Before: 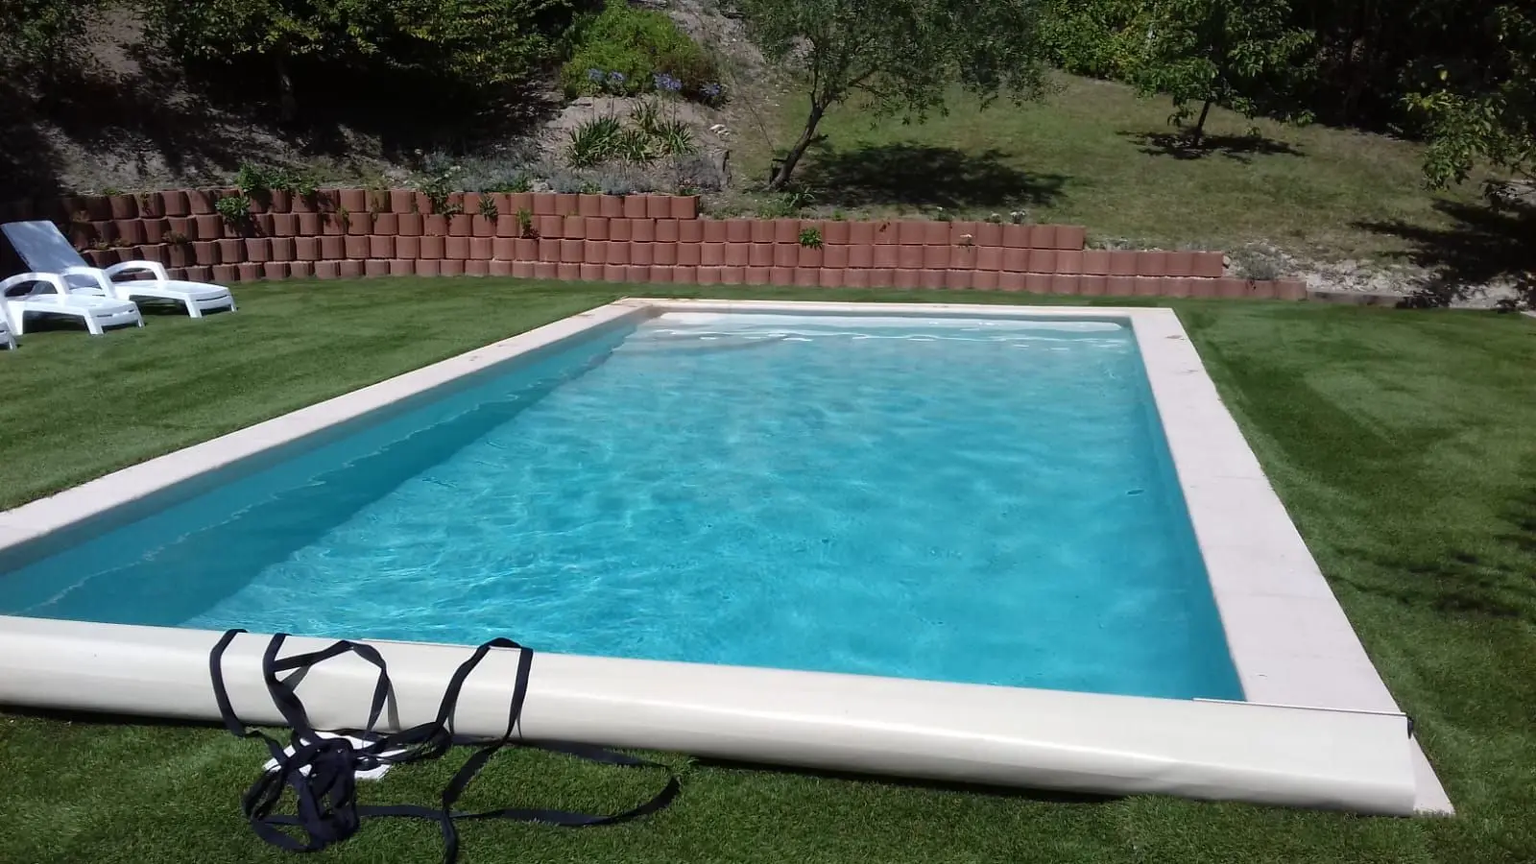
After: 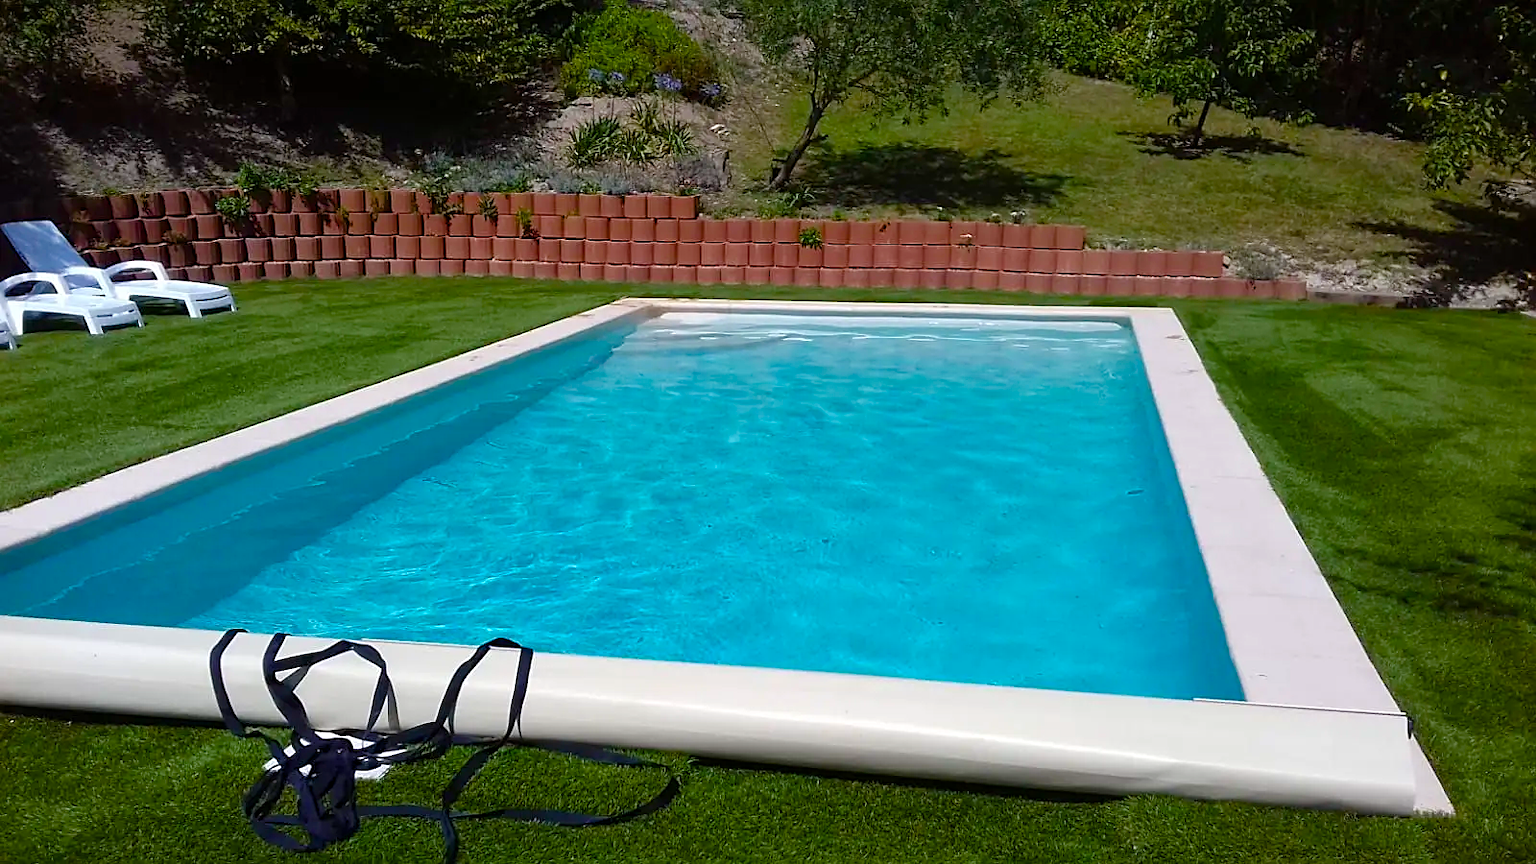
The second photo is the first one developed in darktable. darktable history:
color balance rgb: perceptual saturation grading › global saturation 20%, perceptual saturation grading › highlights -25%, perceptual saturation grading › shadows 50.52%, global vibrance 40.24%
sharpen: on, module defaults
